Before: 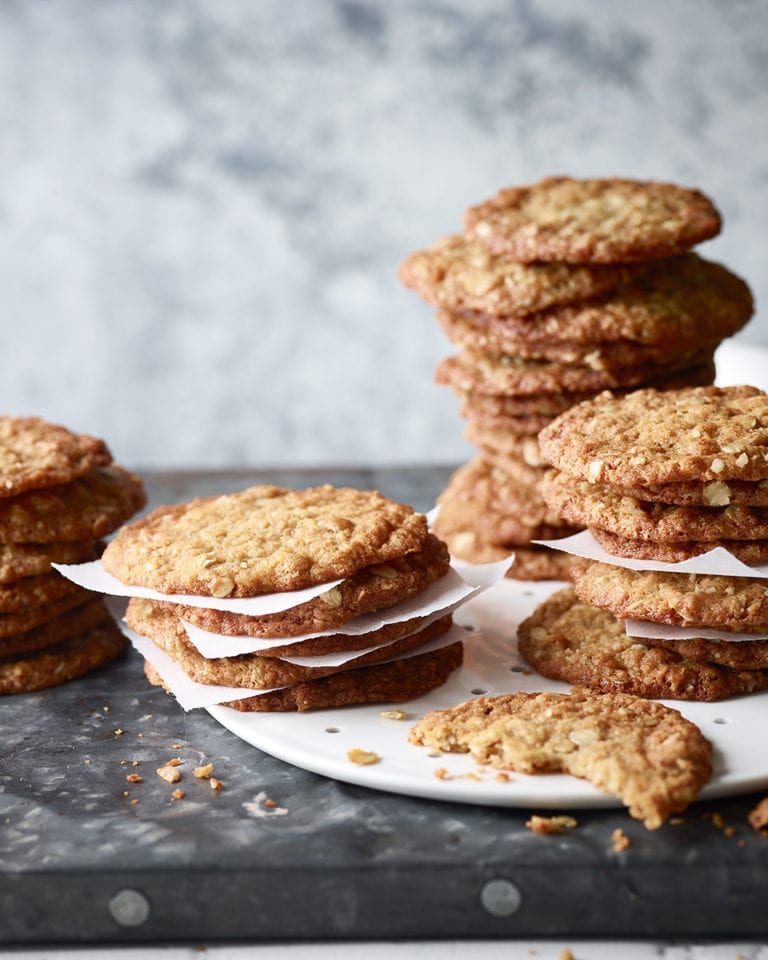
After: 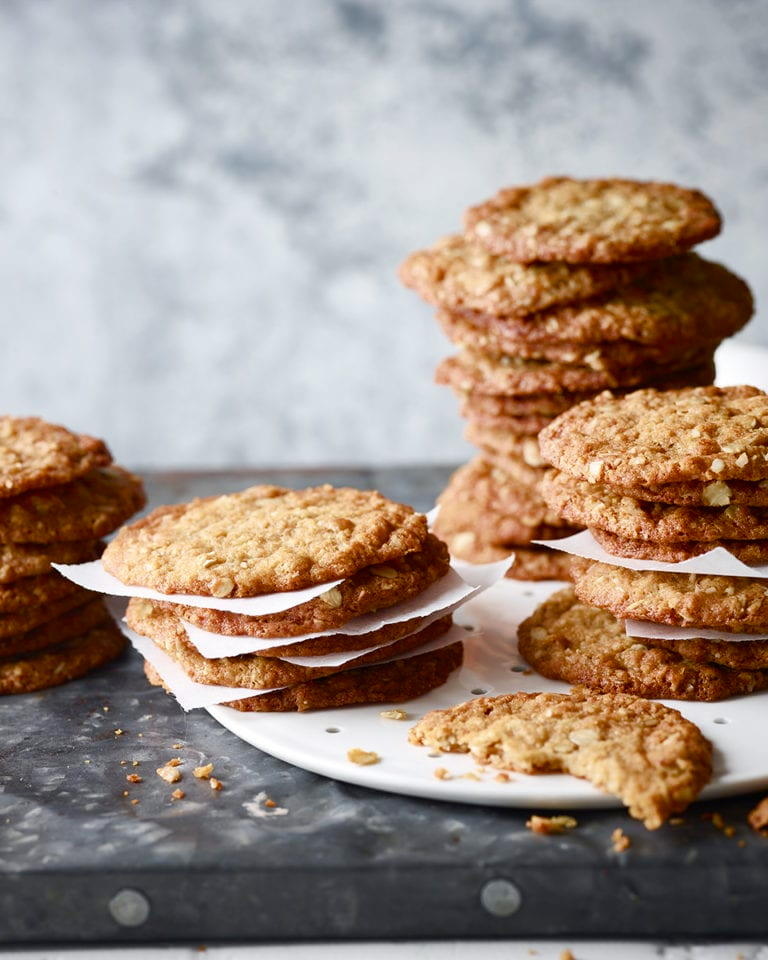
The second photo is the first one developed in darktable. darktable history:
white balance: emerald 1
color balance rgb: perceptual saturation grading › global saturation 20%, perceptual saturation grading › highlights -25%, perceptual saturation grading › shadows 25%
